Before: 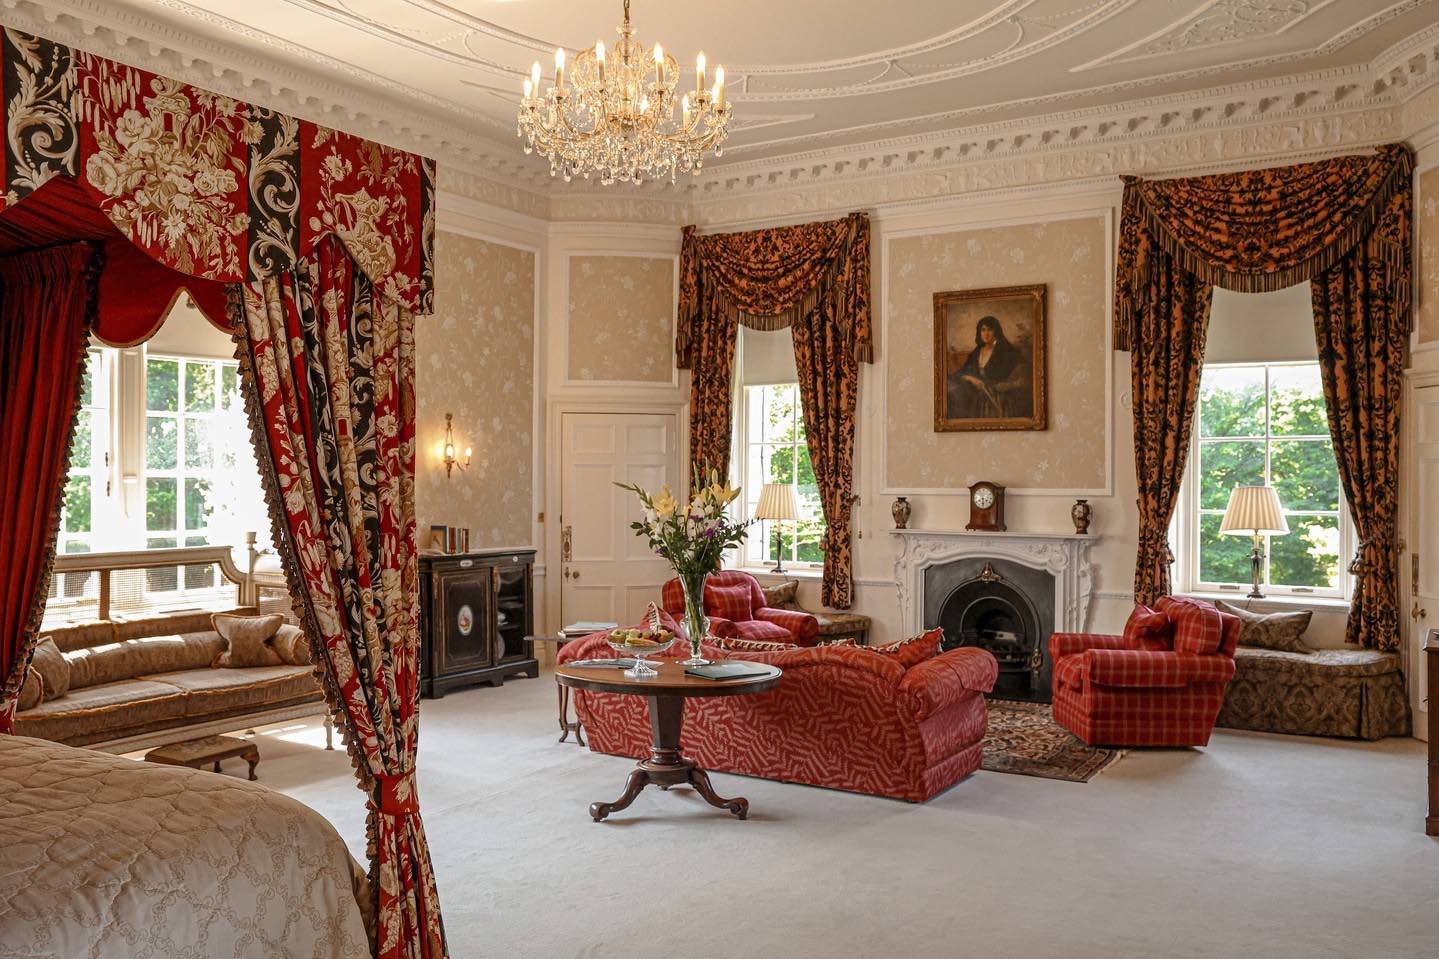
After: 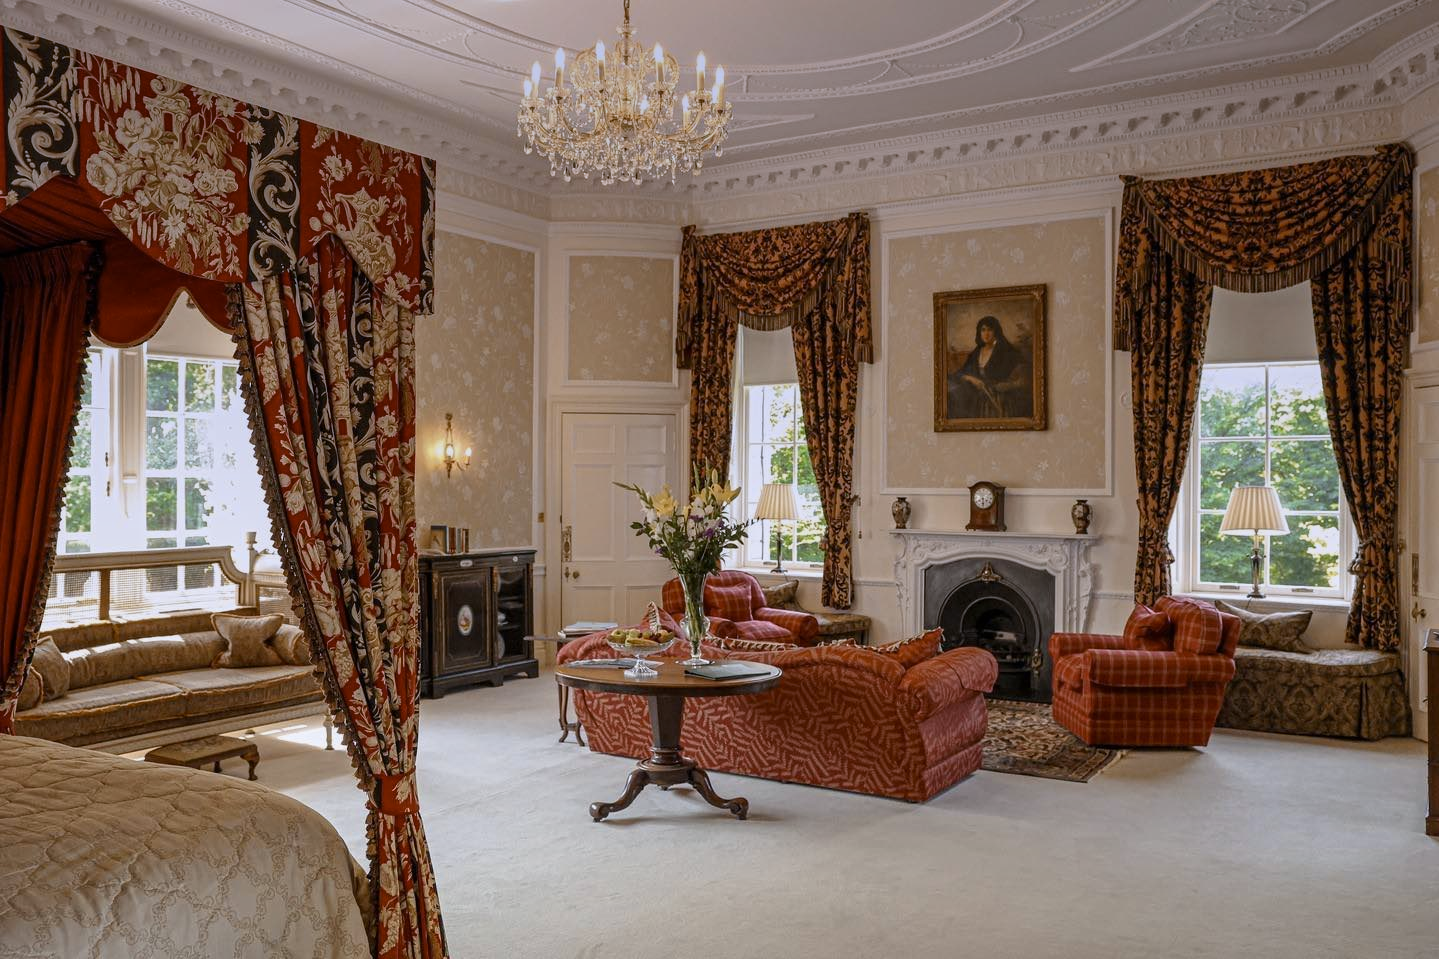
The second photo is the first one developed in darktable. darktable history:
graduated density: hue 238.83°, saturation 50%
color contrast: green-magenta contrast 0.8, blue-yellow contrast 1.1, unbound 0
